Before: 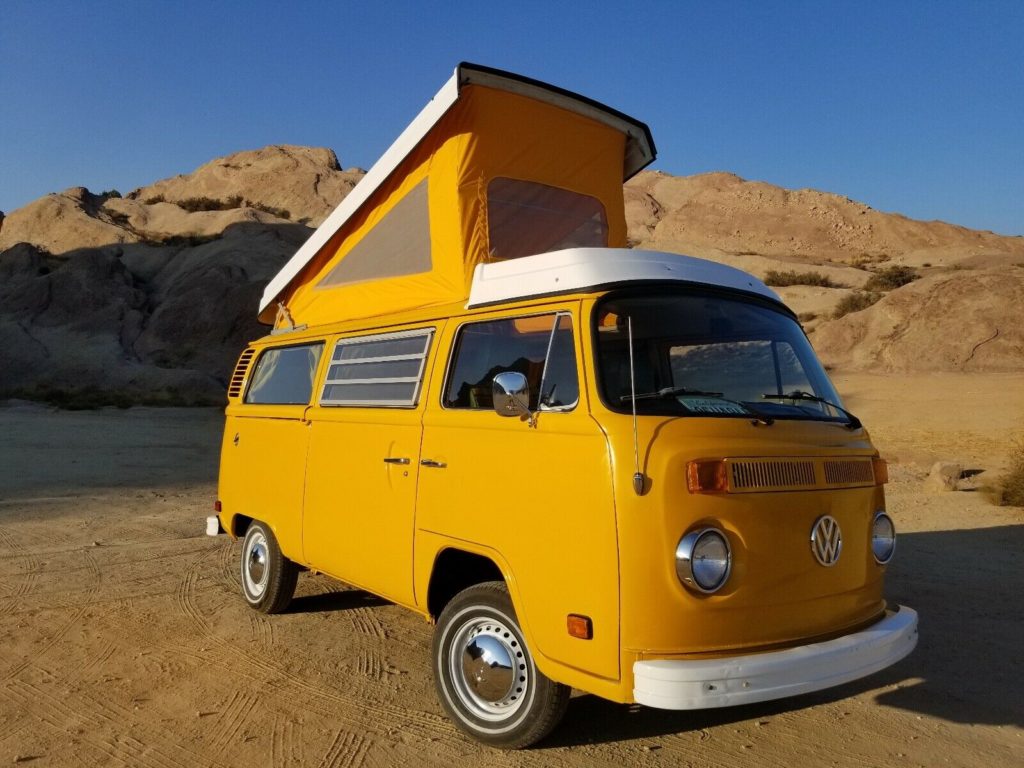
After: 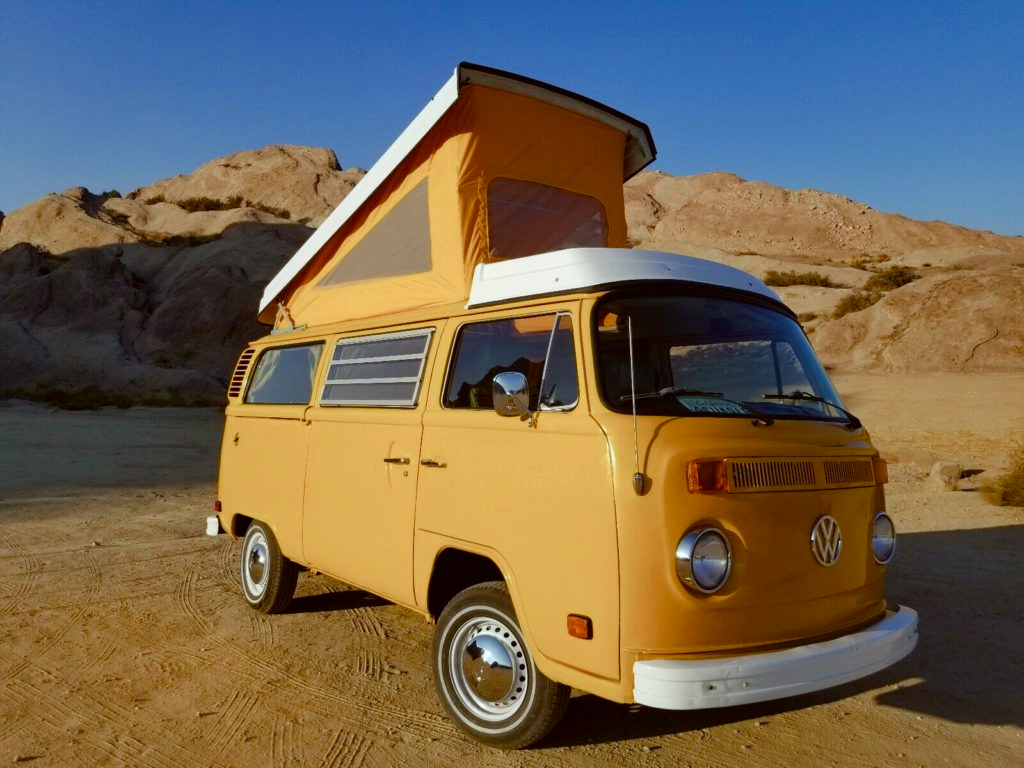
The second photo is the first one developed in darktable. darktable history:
color correction: highlights a* -4.98, highlights b* -3.76, shadows a* 3.83, shadows b* 4.08
color balance rgb: perceptual saturation grading › global saturation 20%, perceptual saturation grading › highlights -50%, perceptual saturation grading › shadows 30%
